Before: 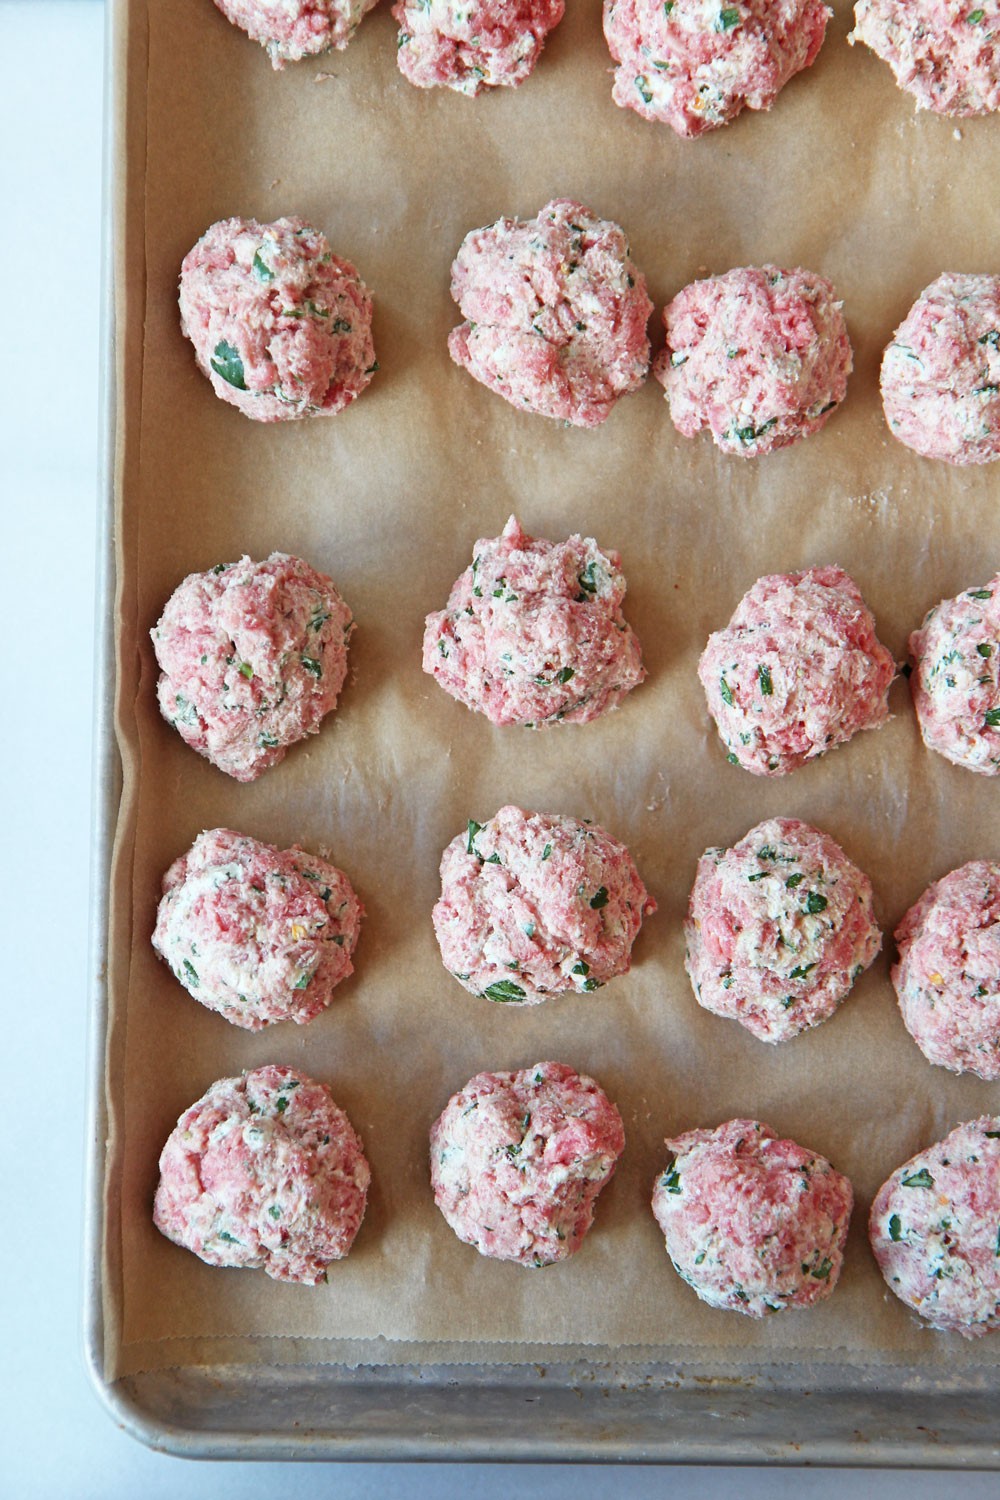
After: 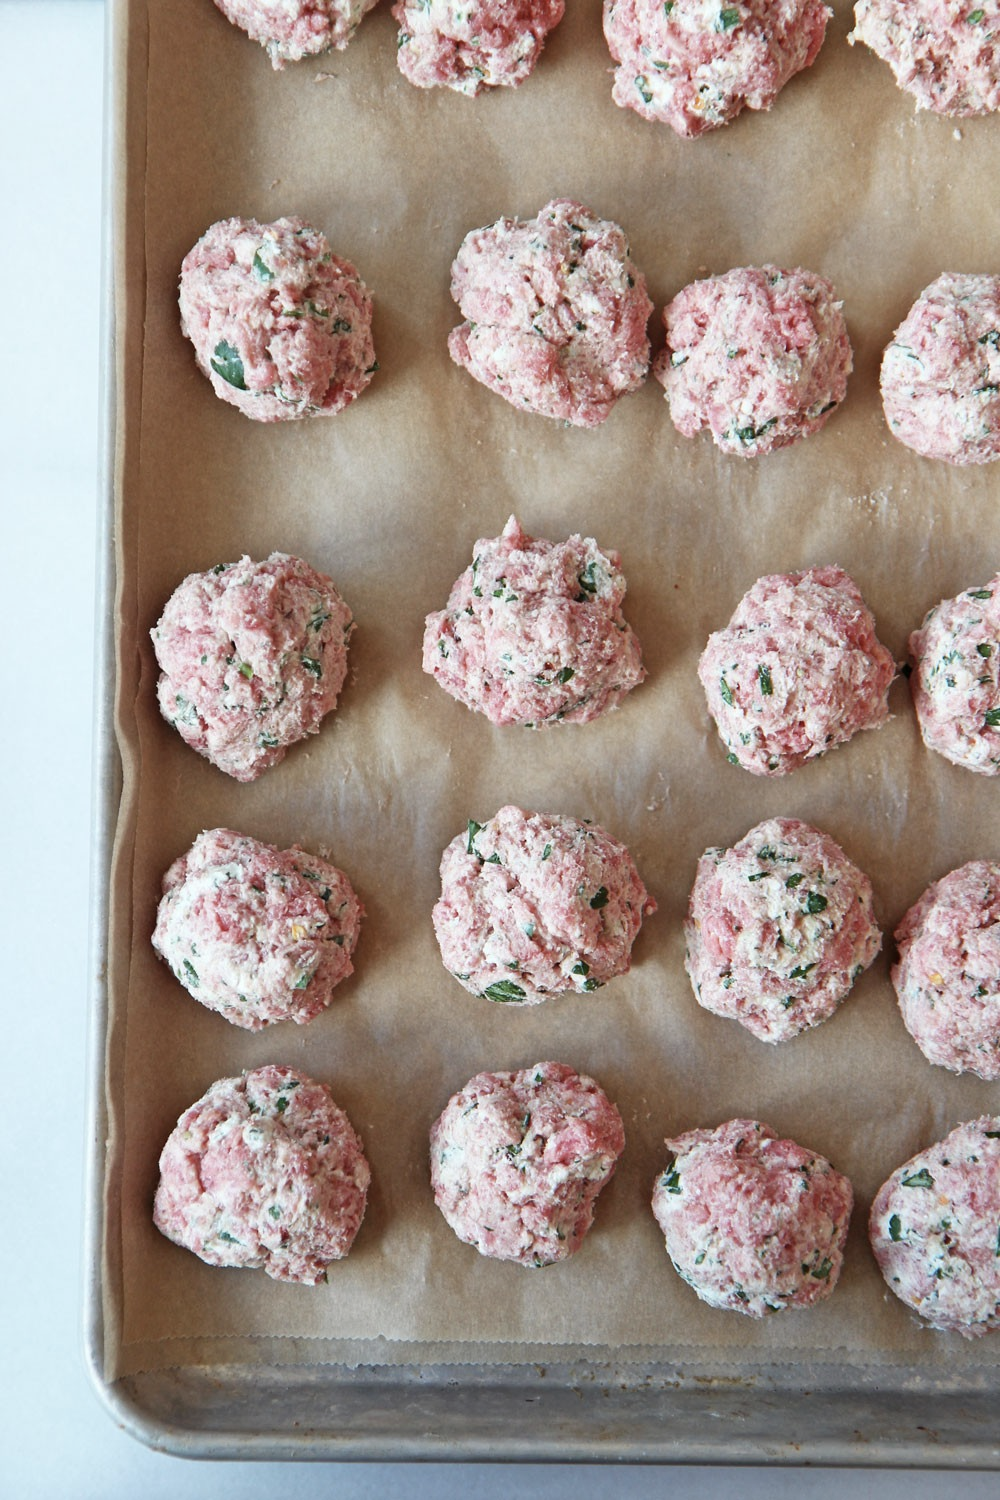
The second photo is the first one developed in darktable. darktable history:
contrast brightness saturation: contrast 0.06, brightness -0.01, saturation -0.23
